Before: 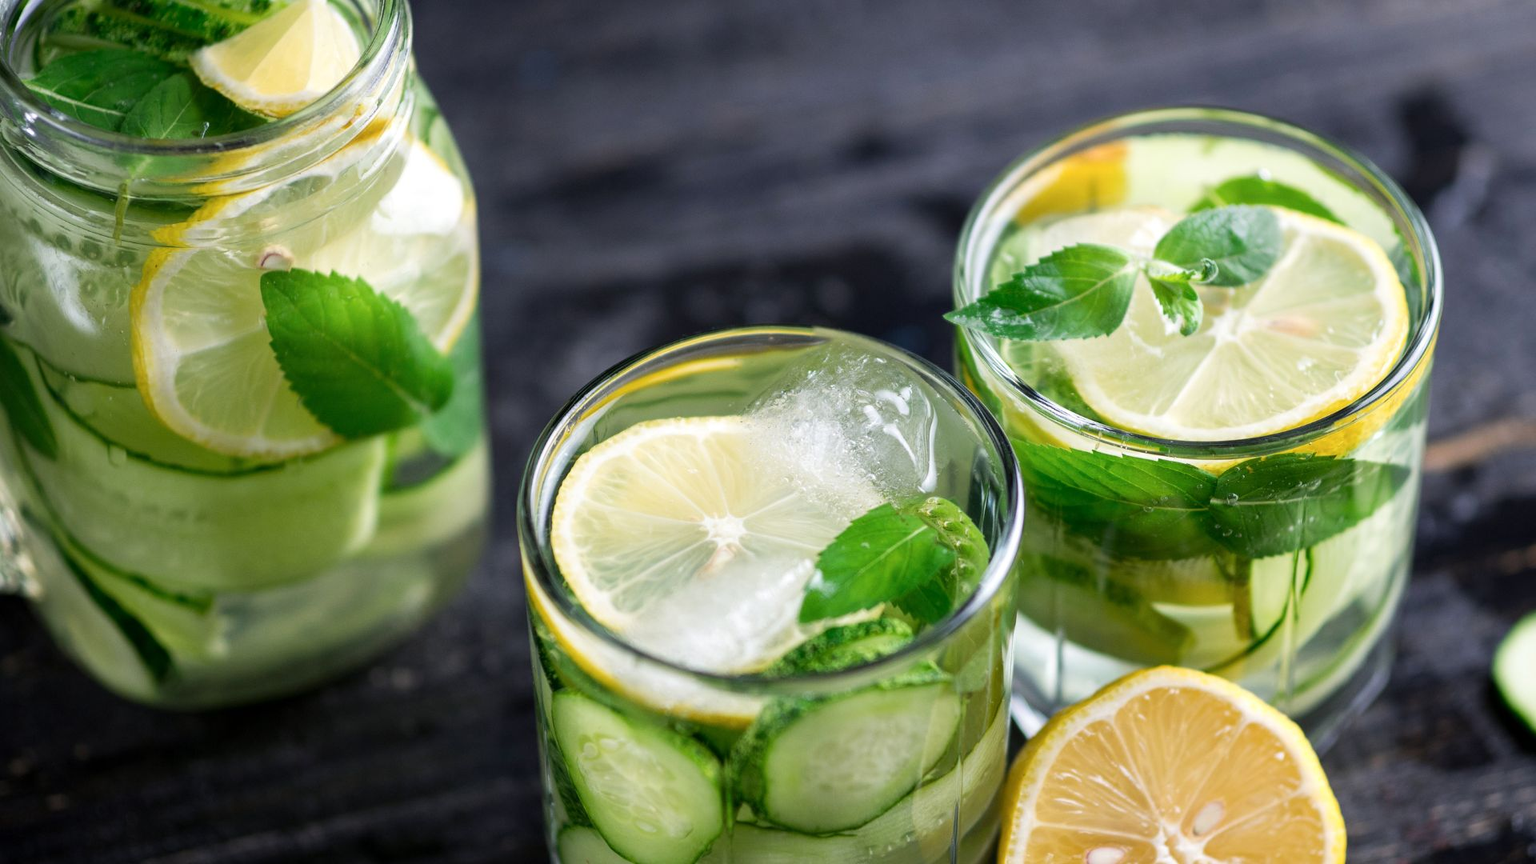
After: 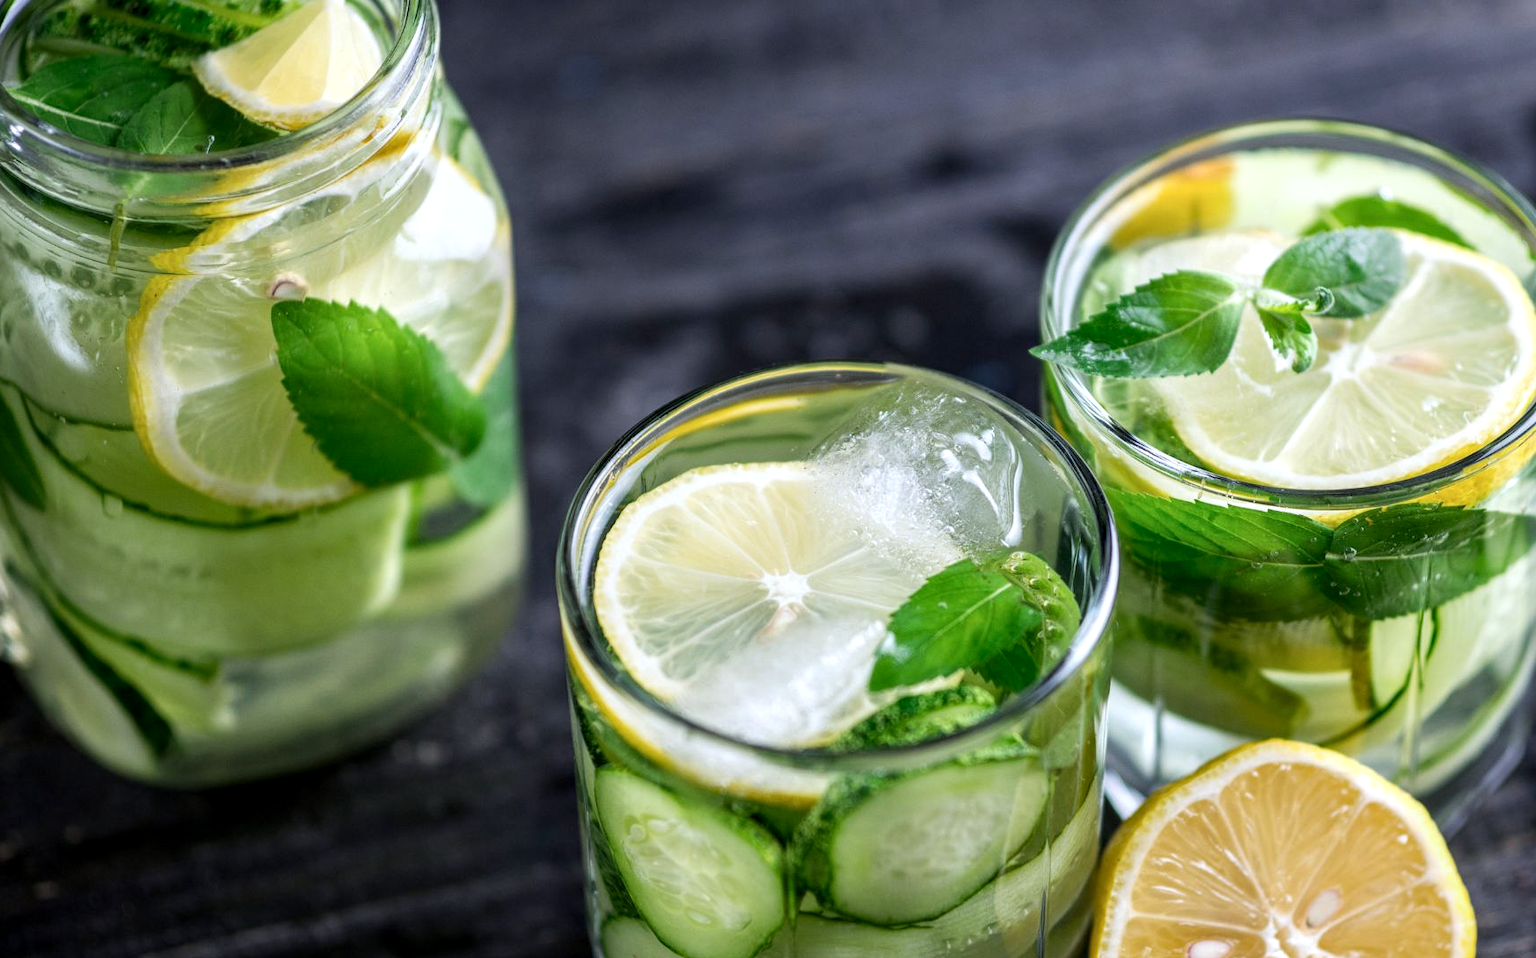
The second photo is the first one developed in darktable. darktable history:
white balance: red 0.974, blue 1.044
crop and rotate: left 1.088%, right 8.807%
local contrast: detail 130%
